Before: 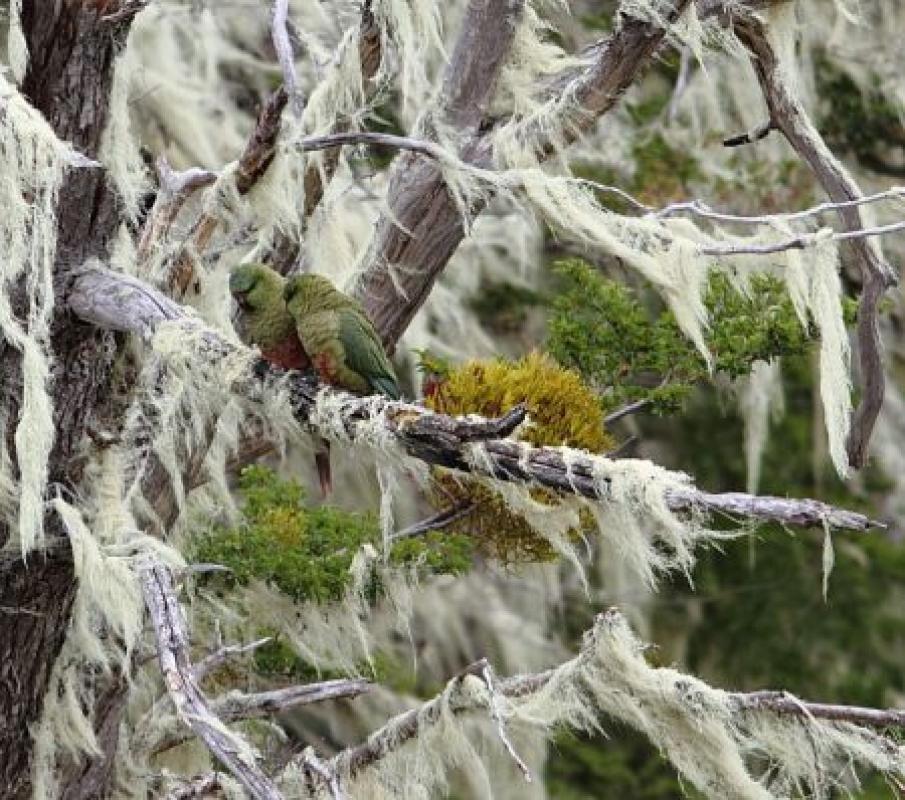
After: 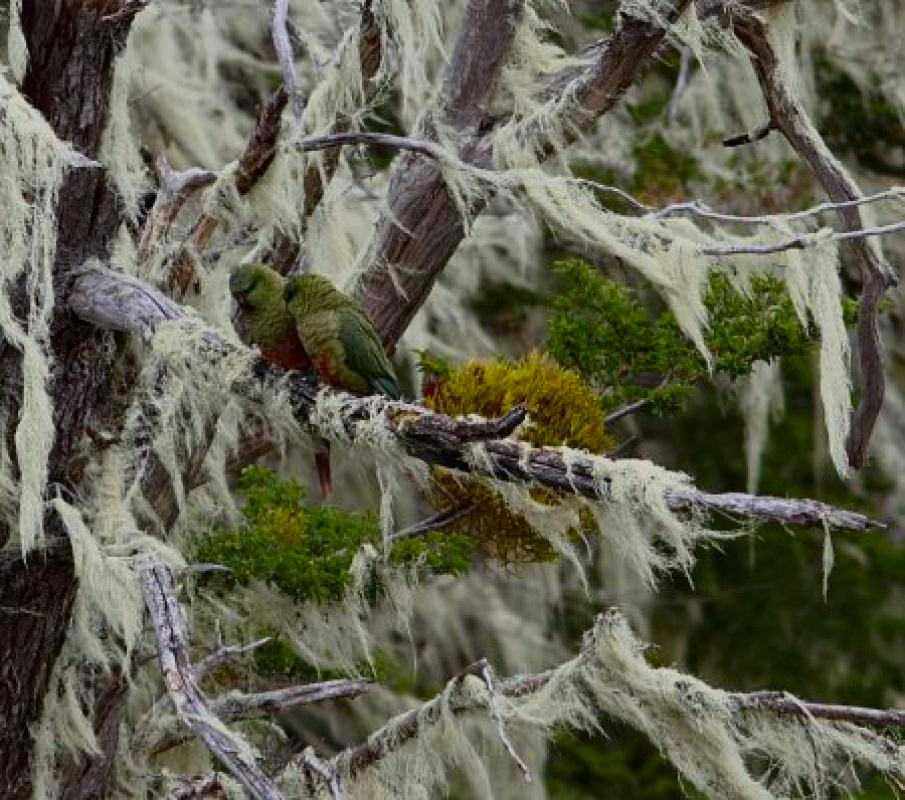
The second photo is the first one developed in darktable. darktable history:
contrast brightness saturation: contrast 0.176, saturation 0.308
exposure: black level correction 0, exposure -0.803 EV, compensate exposure bias true, compensate highlight preservation false
base curve: curves: ch0 [(0, 0) (0.472, 0.455) (1, 1)], preserve colors none
